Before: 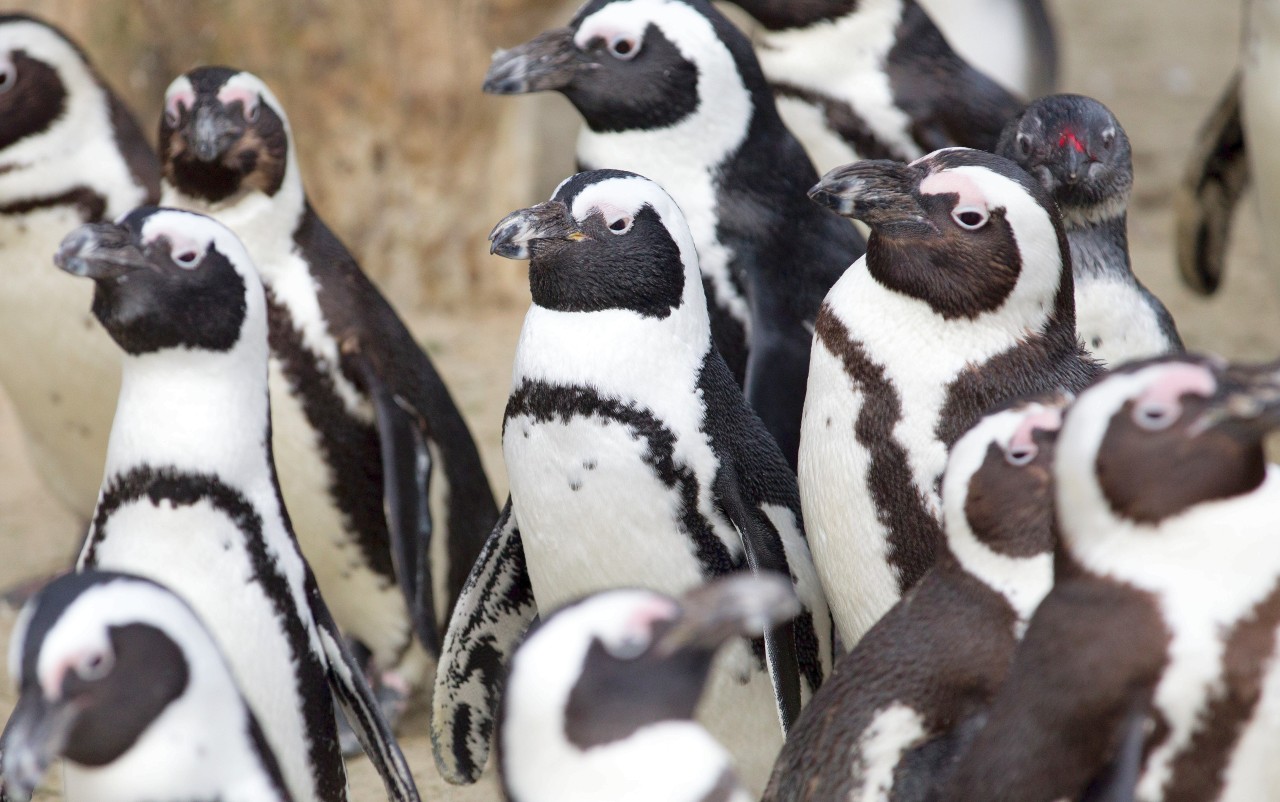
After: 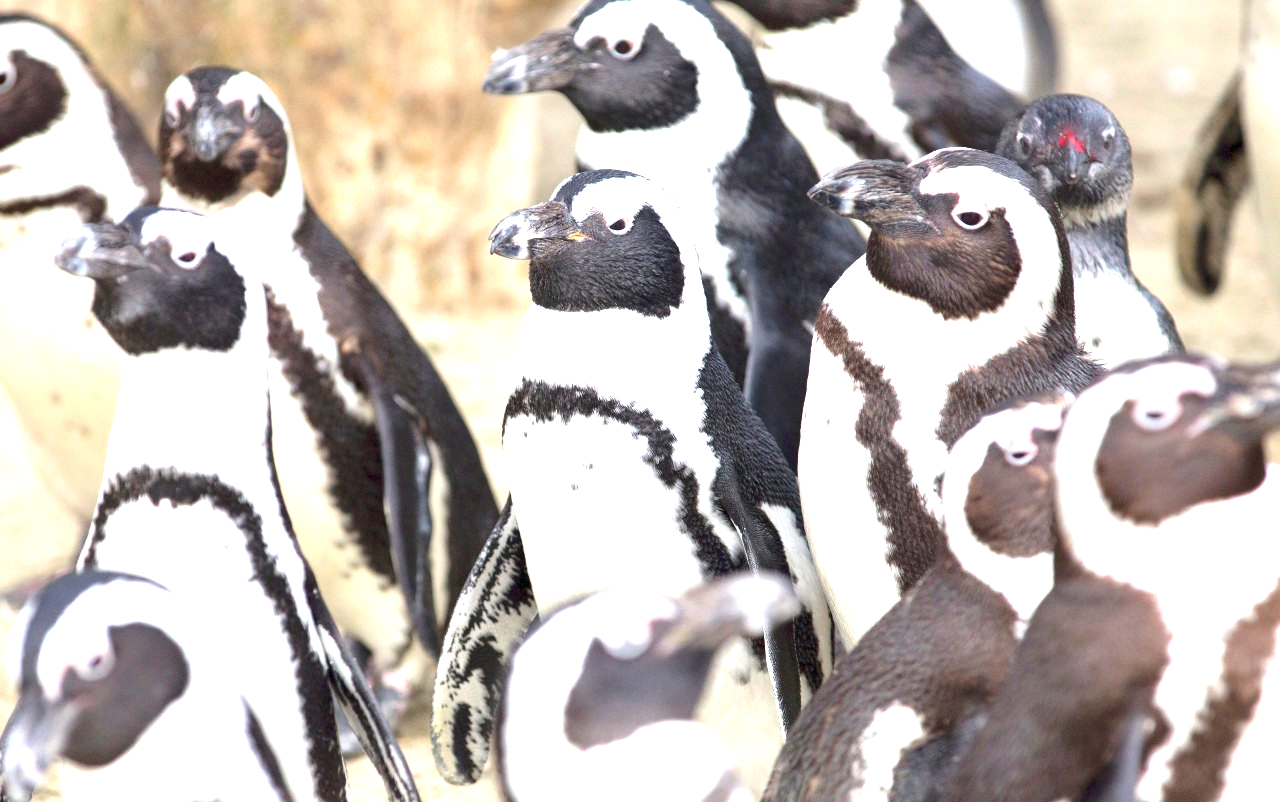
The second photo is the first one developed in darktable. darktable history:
exposure: black level correction 0, exposure 1.375 EV, compensate highlight preservation false
